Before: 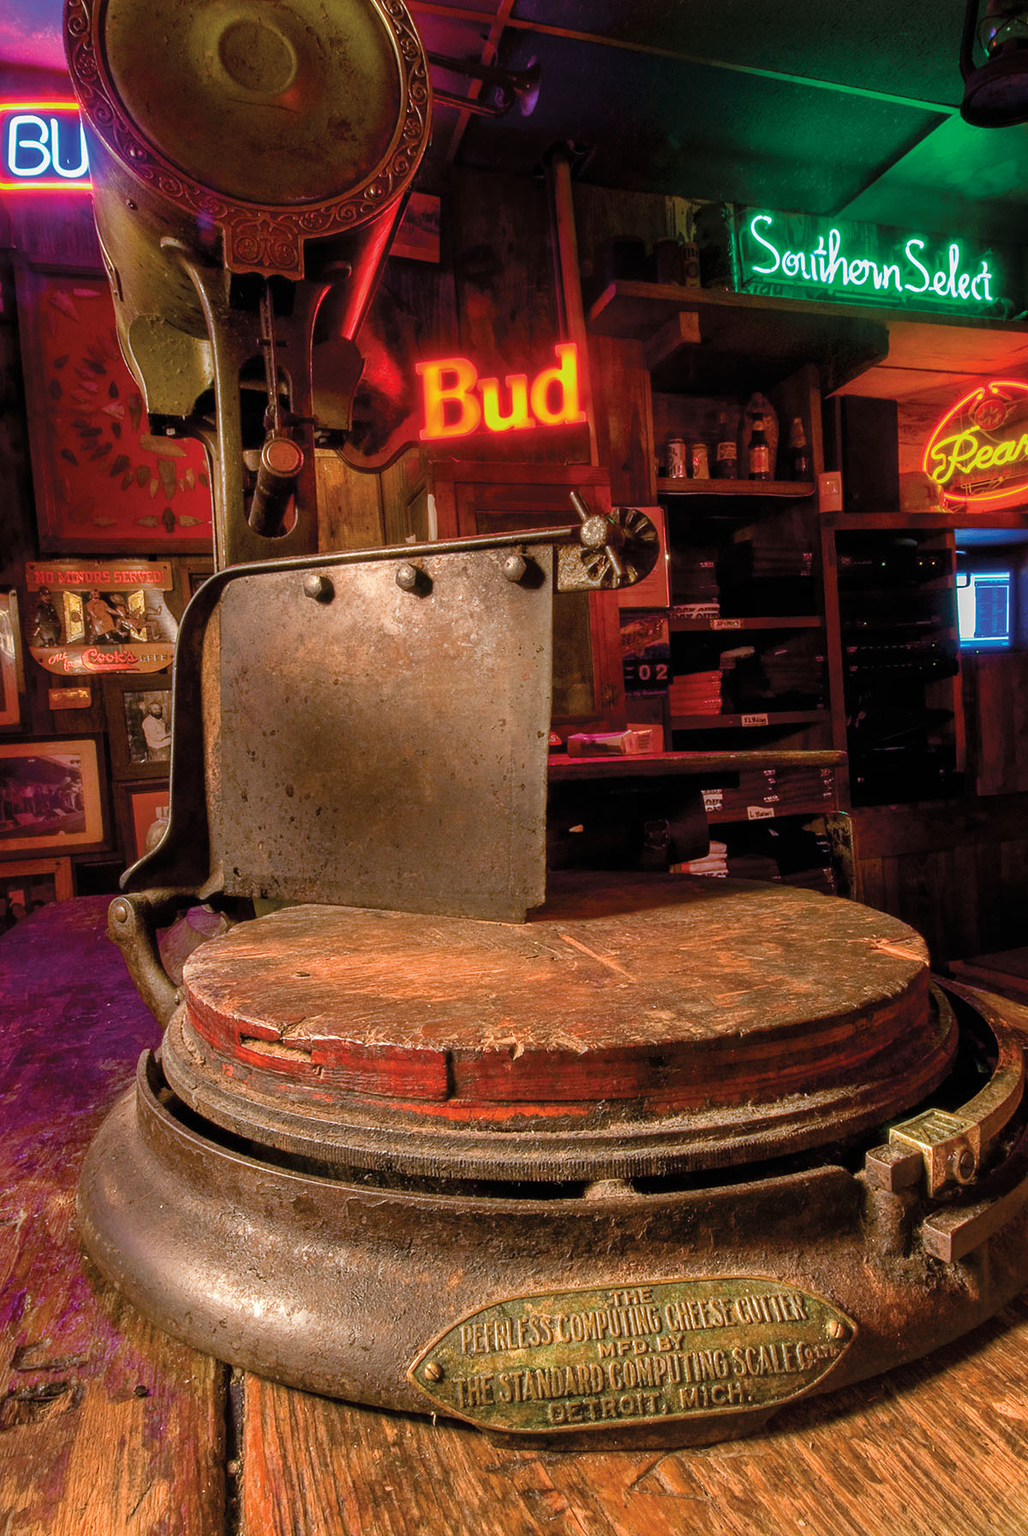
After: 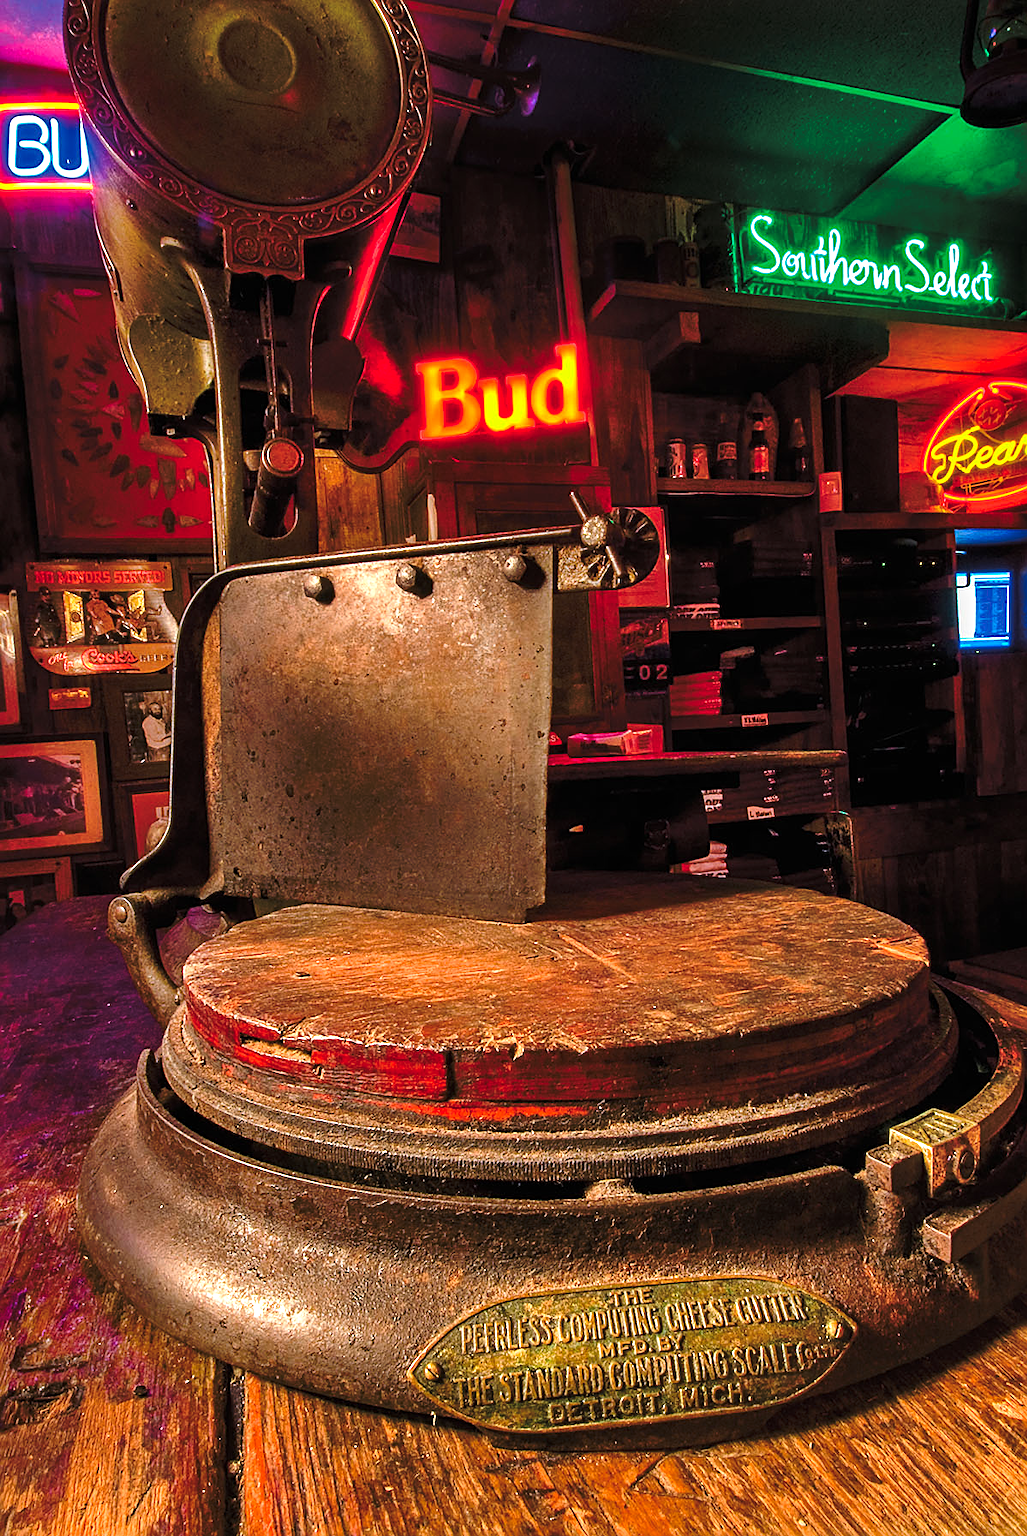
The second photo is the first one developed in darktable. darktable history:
shadows and highlights: shadows 36.58, highlights -26.6, soften with gaussian
exposure: black level correction 0, exposure 0.498 EV, compensate exposure bias true, compensate highlight preservation false
sharpen: on, module defaults
tone curve: curves: ch0 [(0, 0) (0.003, 0.002) (0.011, 0.007) (0.025, 0.015) (0.044, 0.026) (0.069, 0.041) (0.1, 0.059) (0.136, 0.08) (0.177, 0.105) (0.224, 0.132) (0.277, 0.163) (0.335, 0.198) (0.399, 0.253) (0.468, 0.341) (0.543, 0.435) (0.623, 0.532) (0.709, 0.635) (0.801, 0.745) (0.898, 0.873) (1, 1)], preserve colors none
